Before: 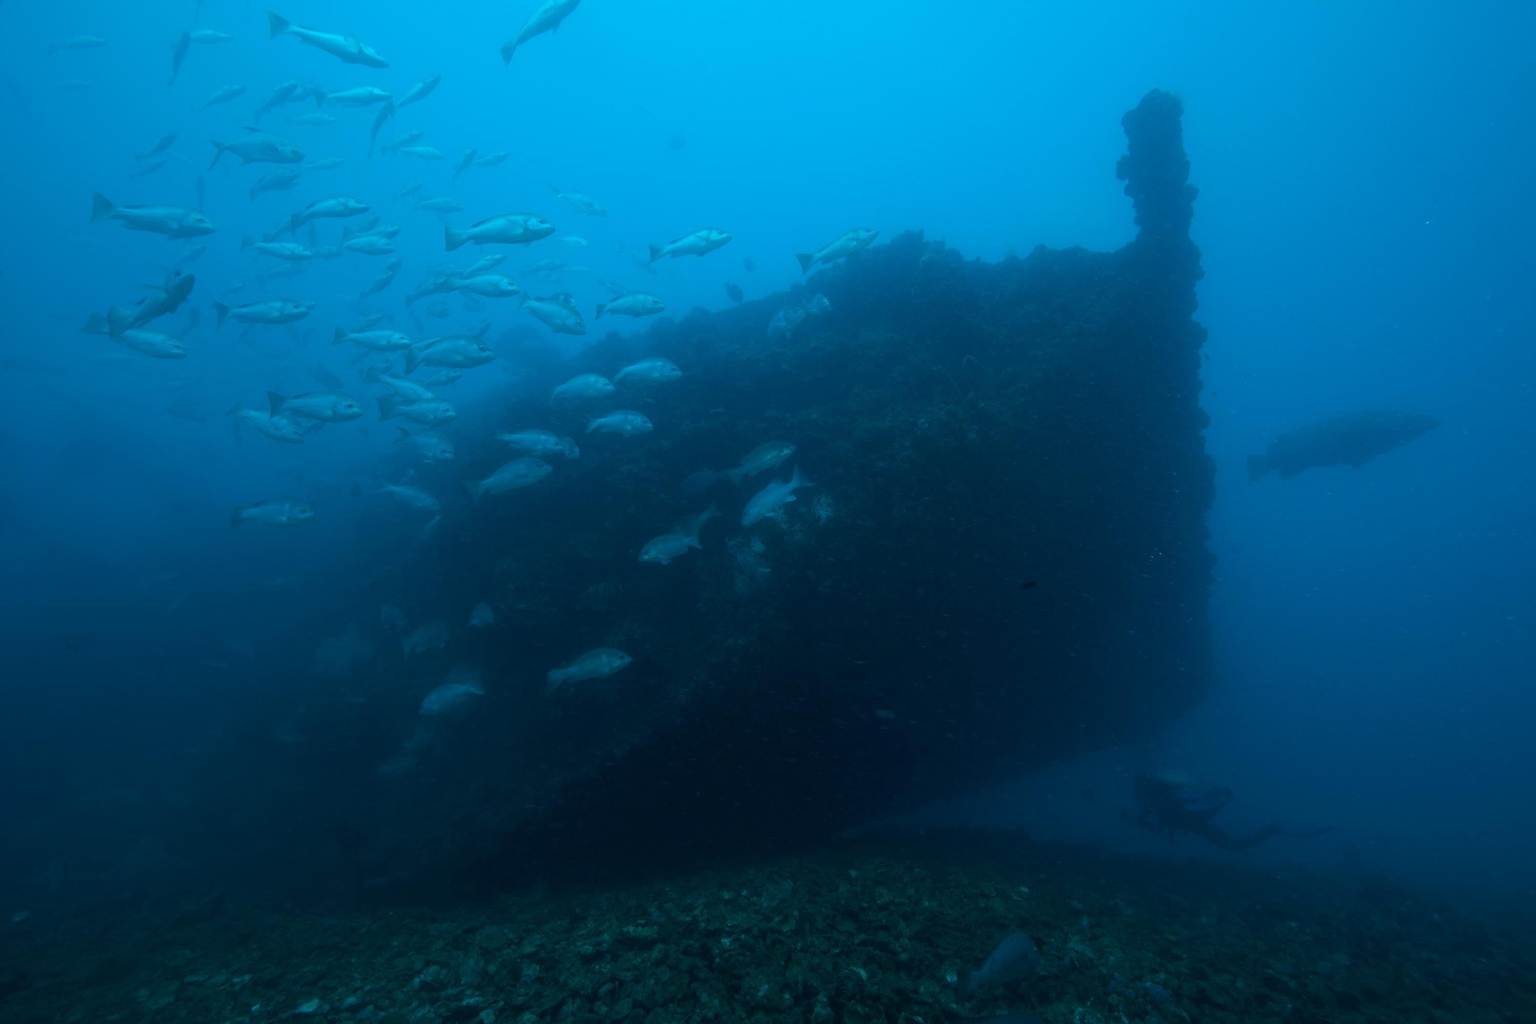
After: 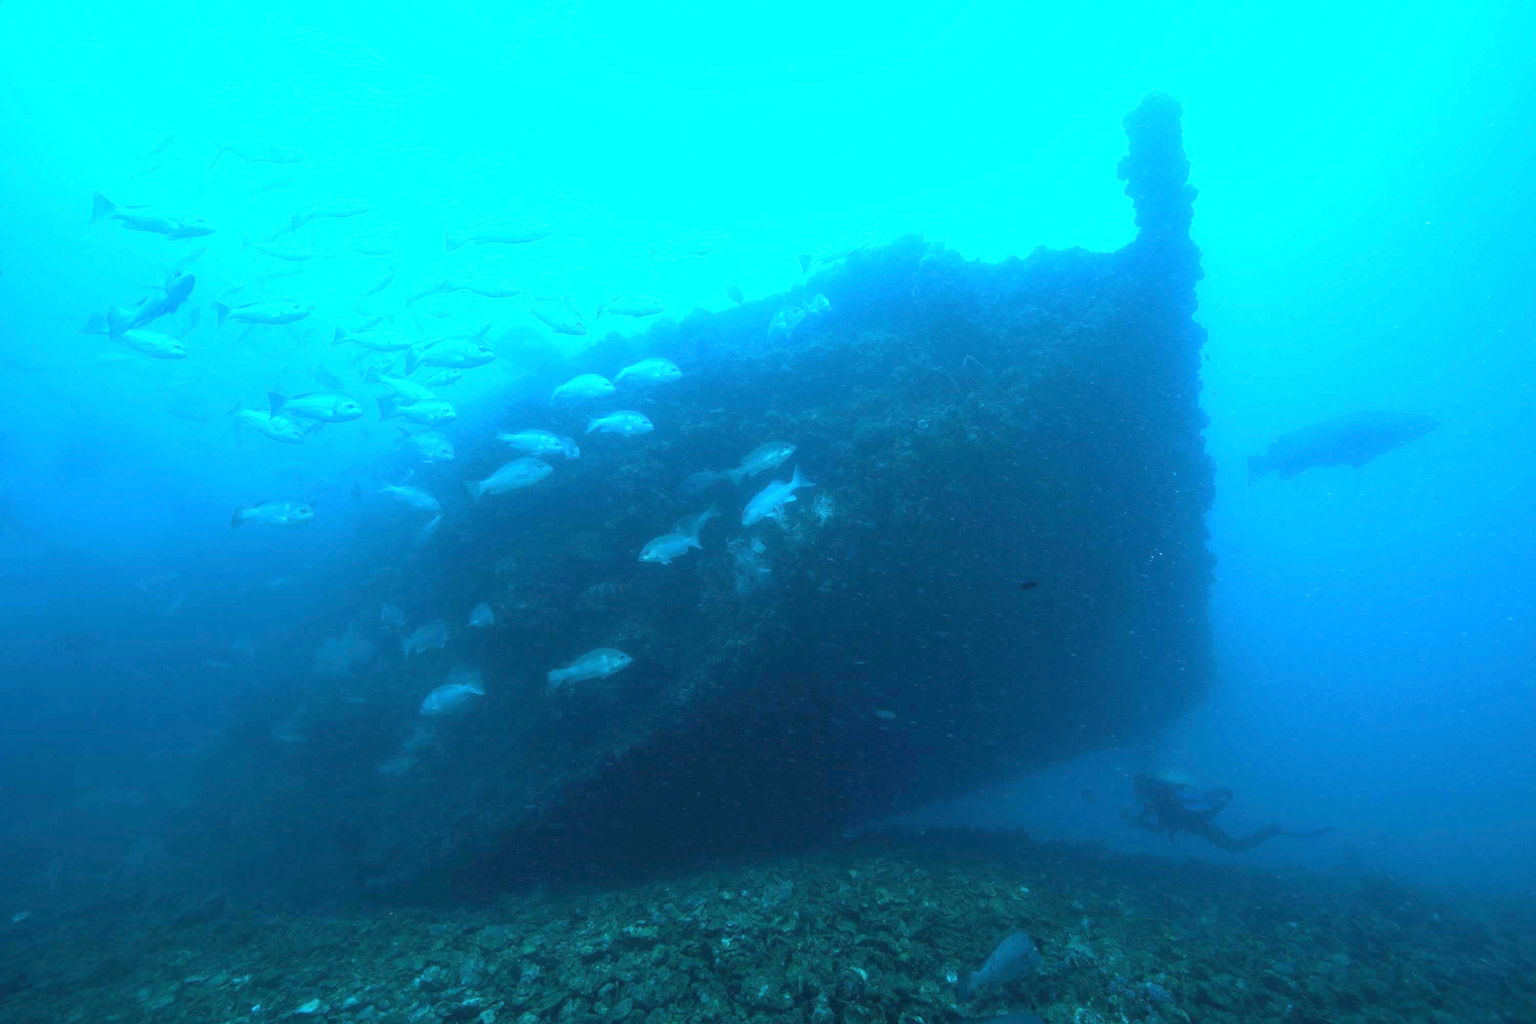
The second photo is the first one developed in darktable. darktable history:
exposure: black level correction 0, exposure 2.088 EV, compensate exposure bias true, compensate highlight preservation false
tone equalizer: -7 EV 0.13 EV, smoothing diameter 25%, edges refinement/feathering 10, preserve details guided filter
